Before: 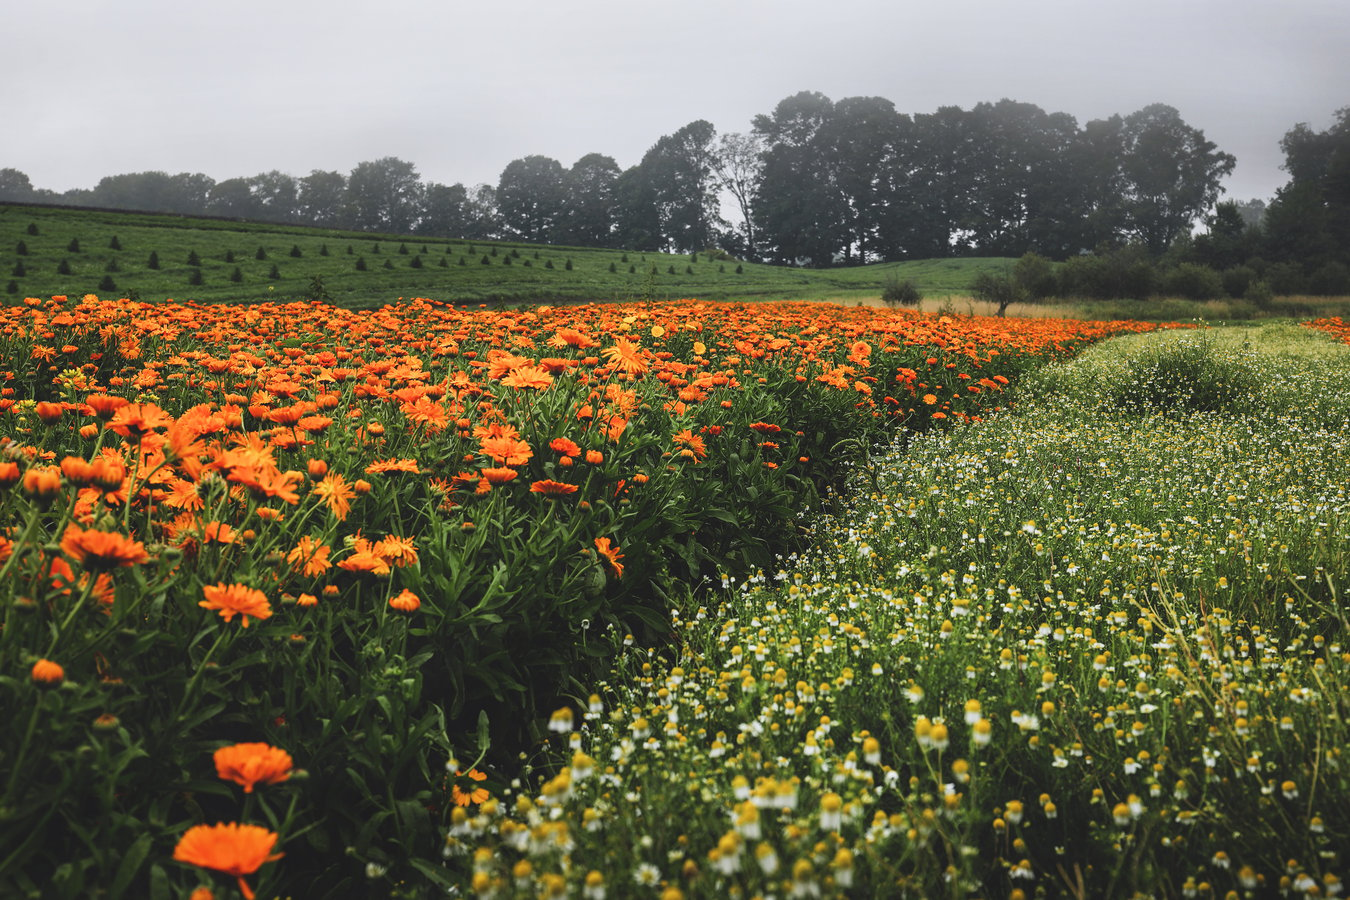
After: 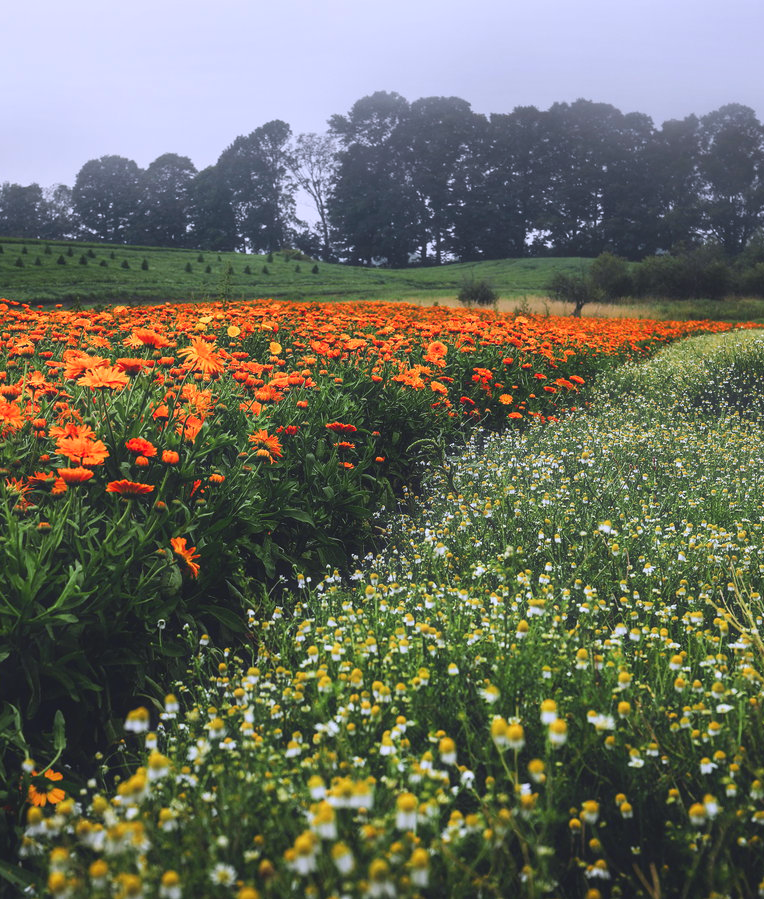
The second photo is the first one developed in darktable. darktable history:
haze removal: strength -0.05
crop: left 31.458%, top 0%, right 11.876%
color correction: highlights a* 3.22, highlights b* 1.93, saturation 1.19
color calibration: illuminant as shot in camera, x 0.37, y 0.382, temperature 4313.32 K
